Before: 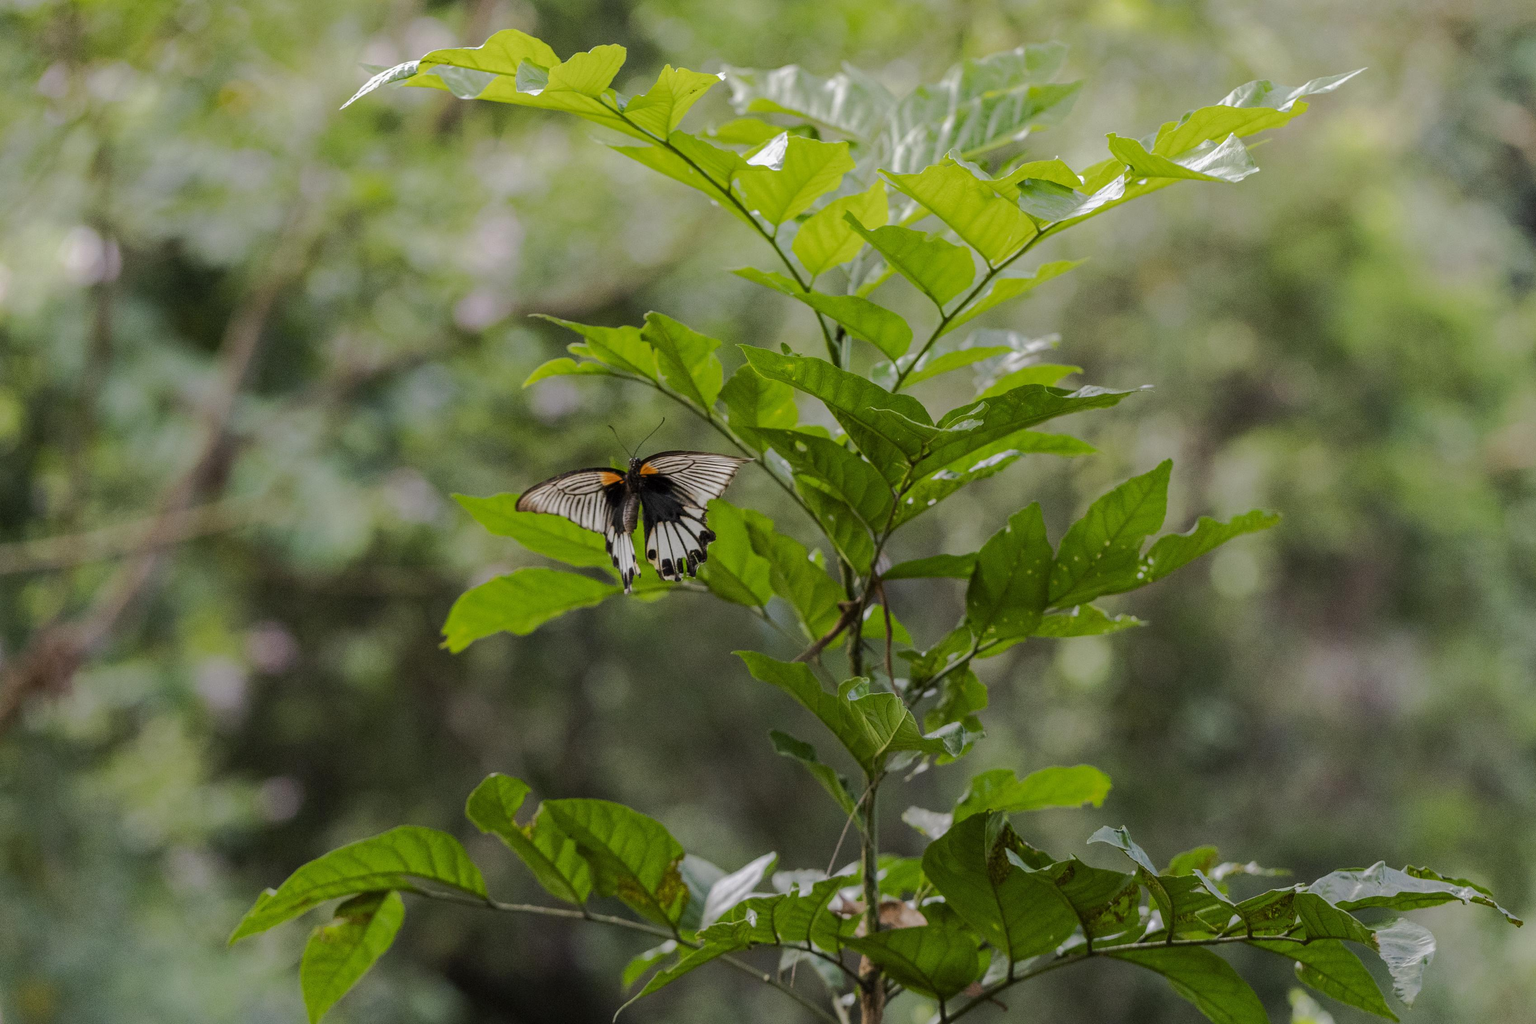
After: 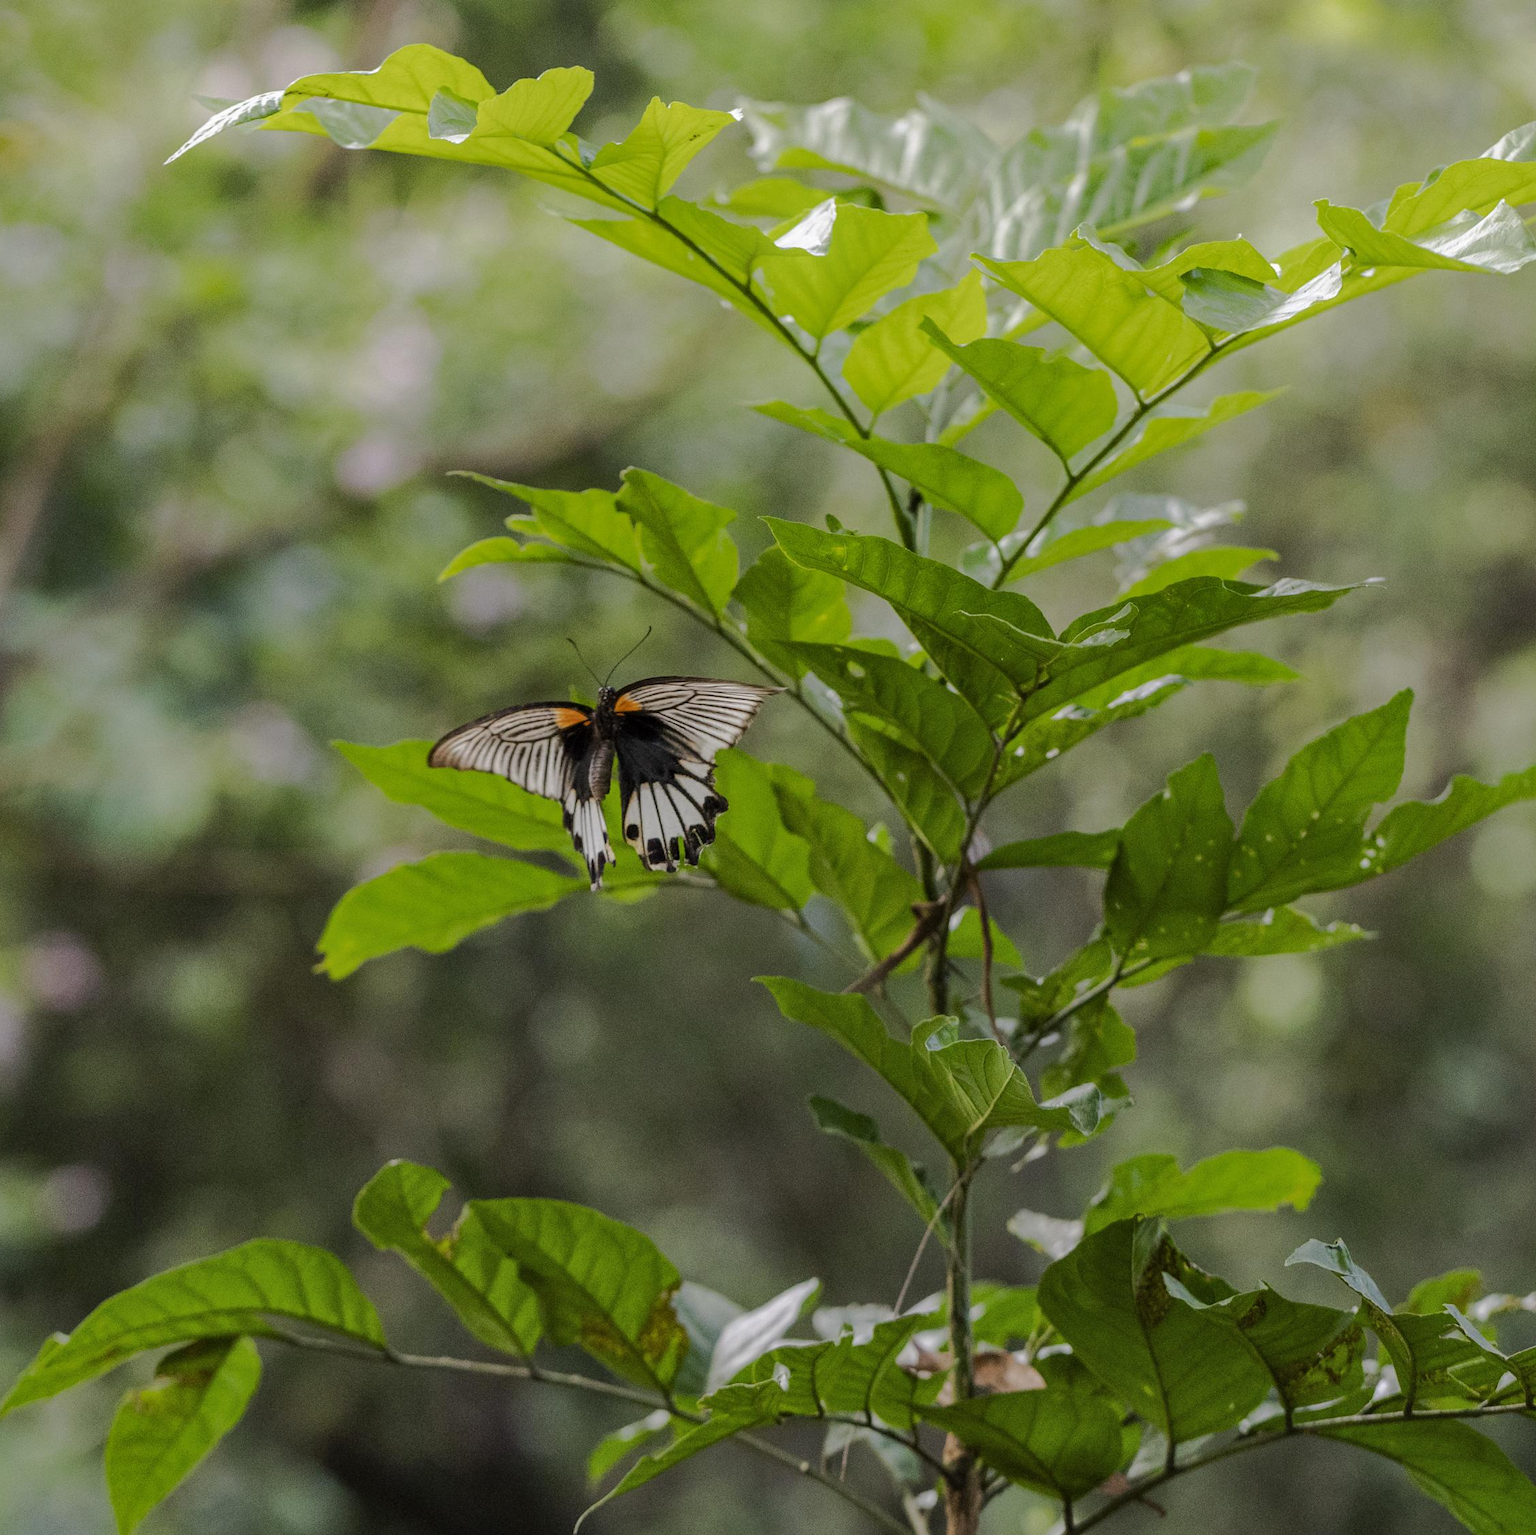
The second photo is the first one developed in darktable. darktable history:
bloom: size 9%, threshold 100%, strength 7%
crop and rotate: left 15.055%, right 18.278%
shadows and highlights: shadows 30.86, highlights 0, soften with gaussian
